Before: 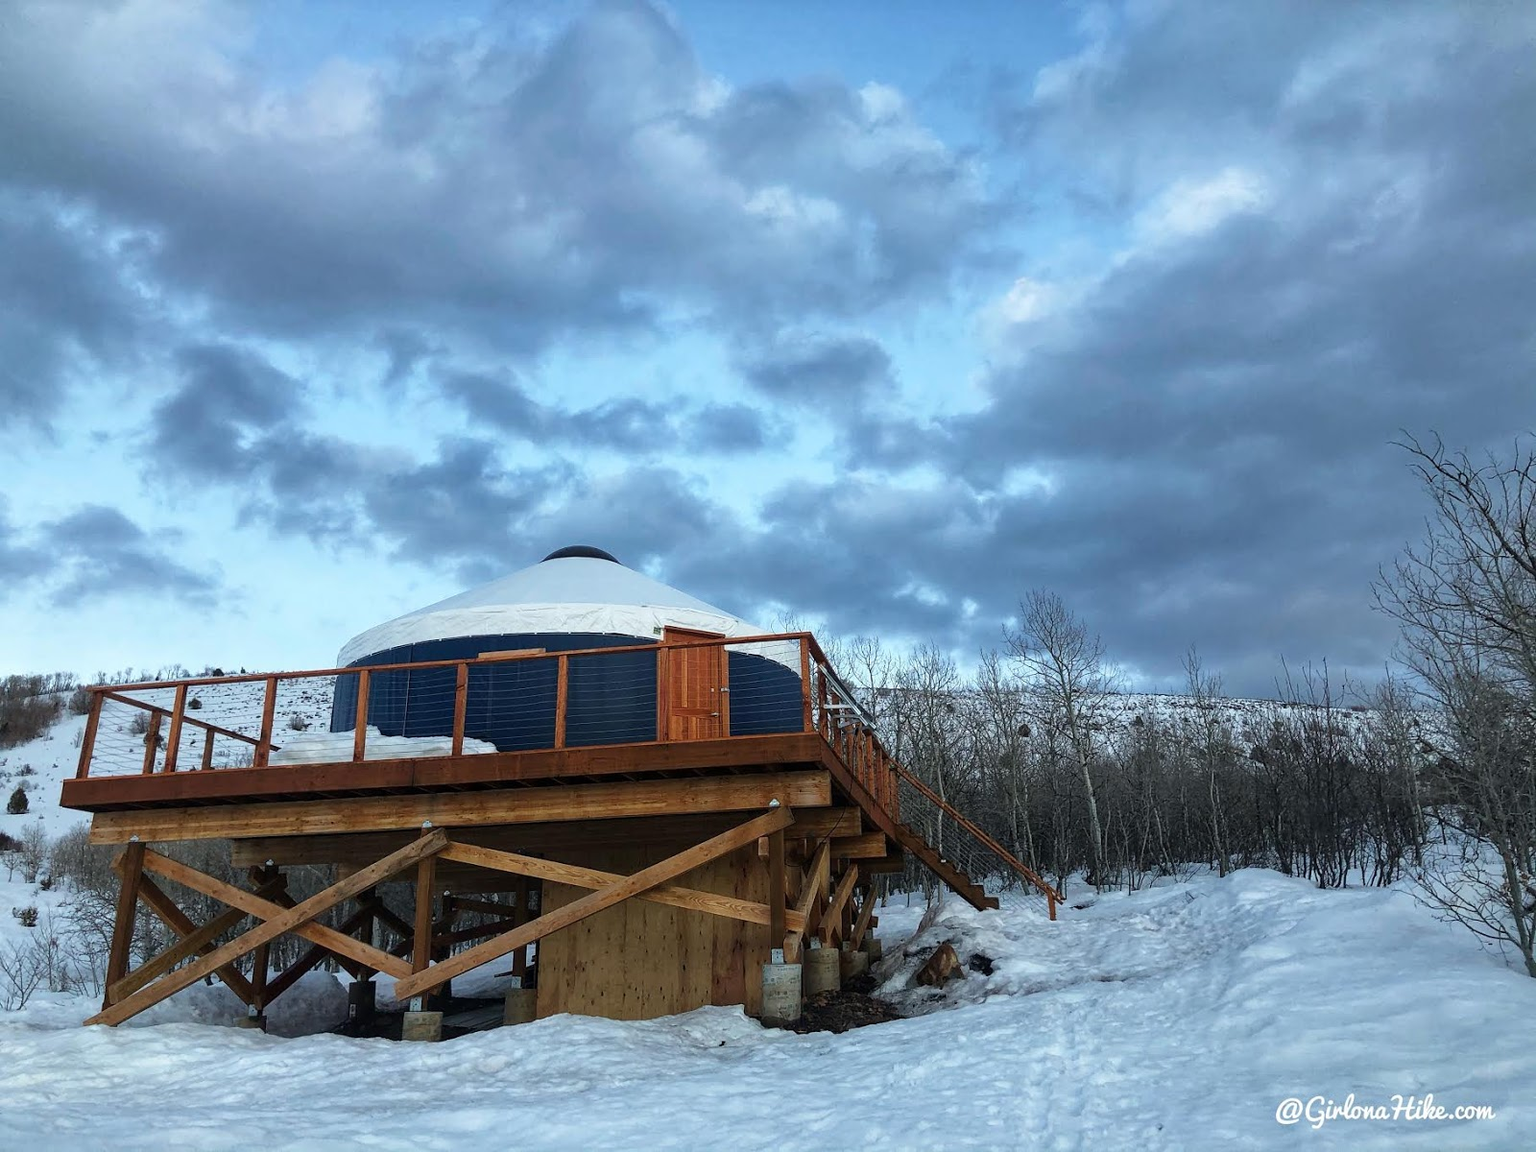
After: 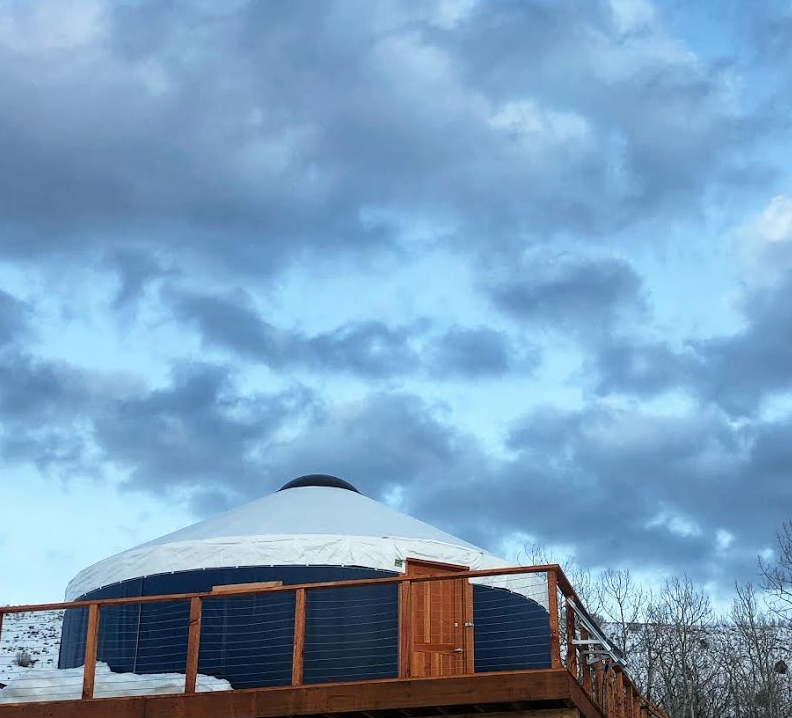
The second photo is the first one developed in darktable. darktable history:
crop: left 17.877%, top 7.88%, right 32.584%, bottom 32.248%
